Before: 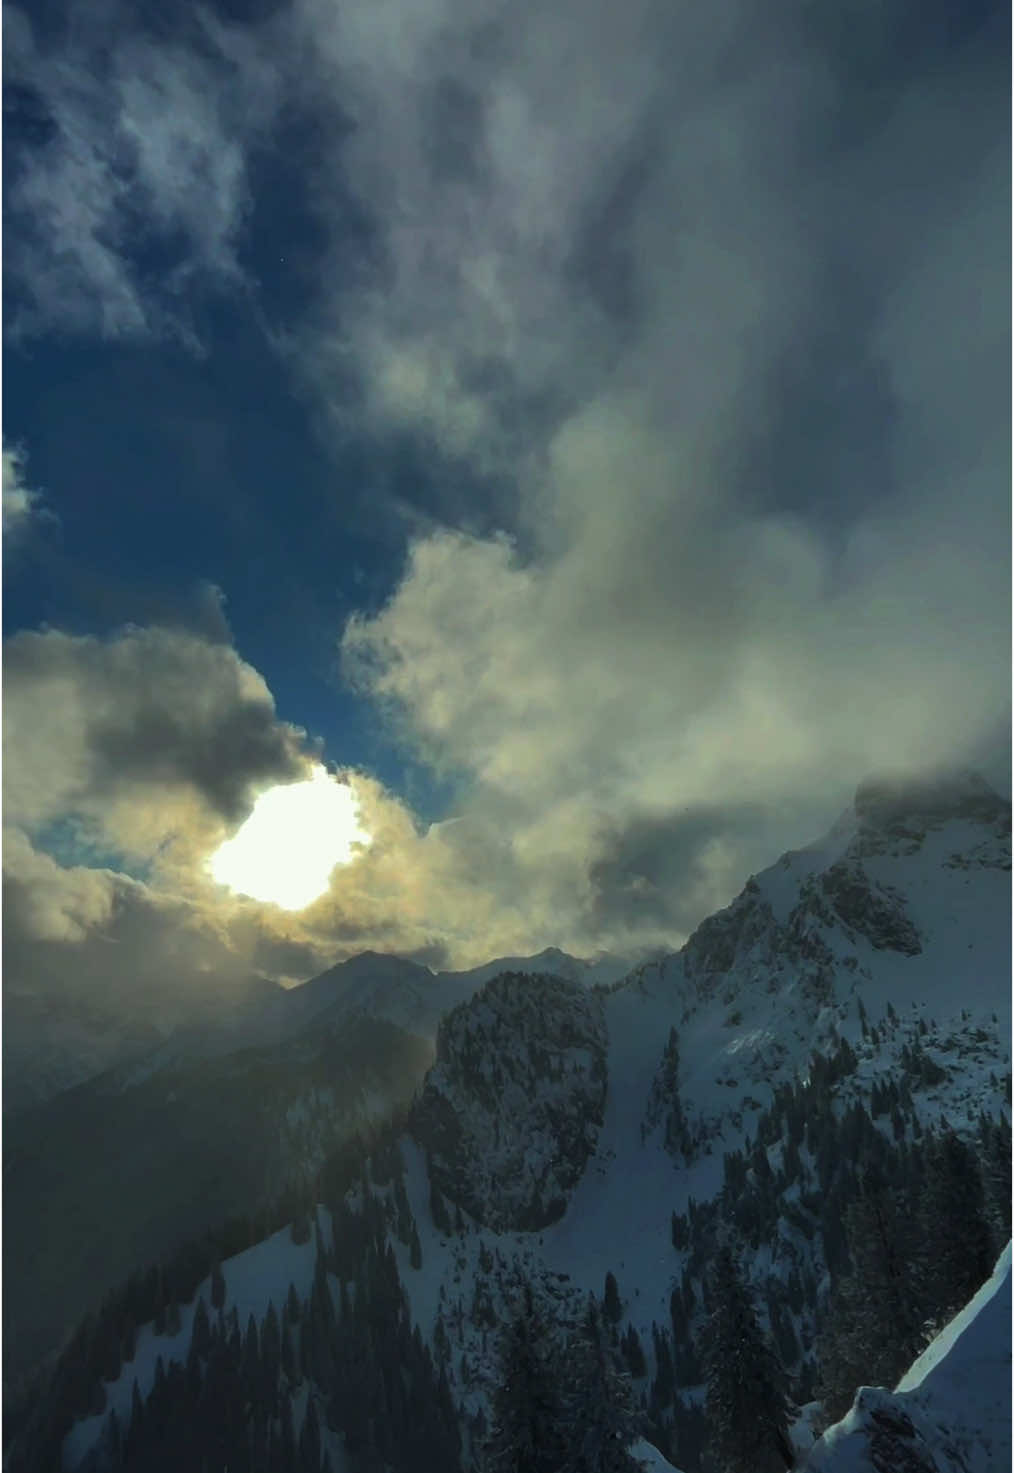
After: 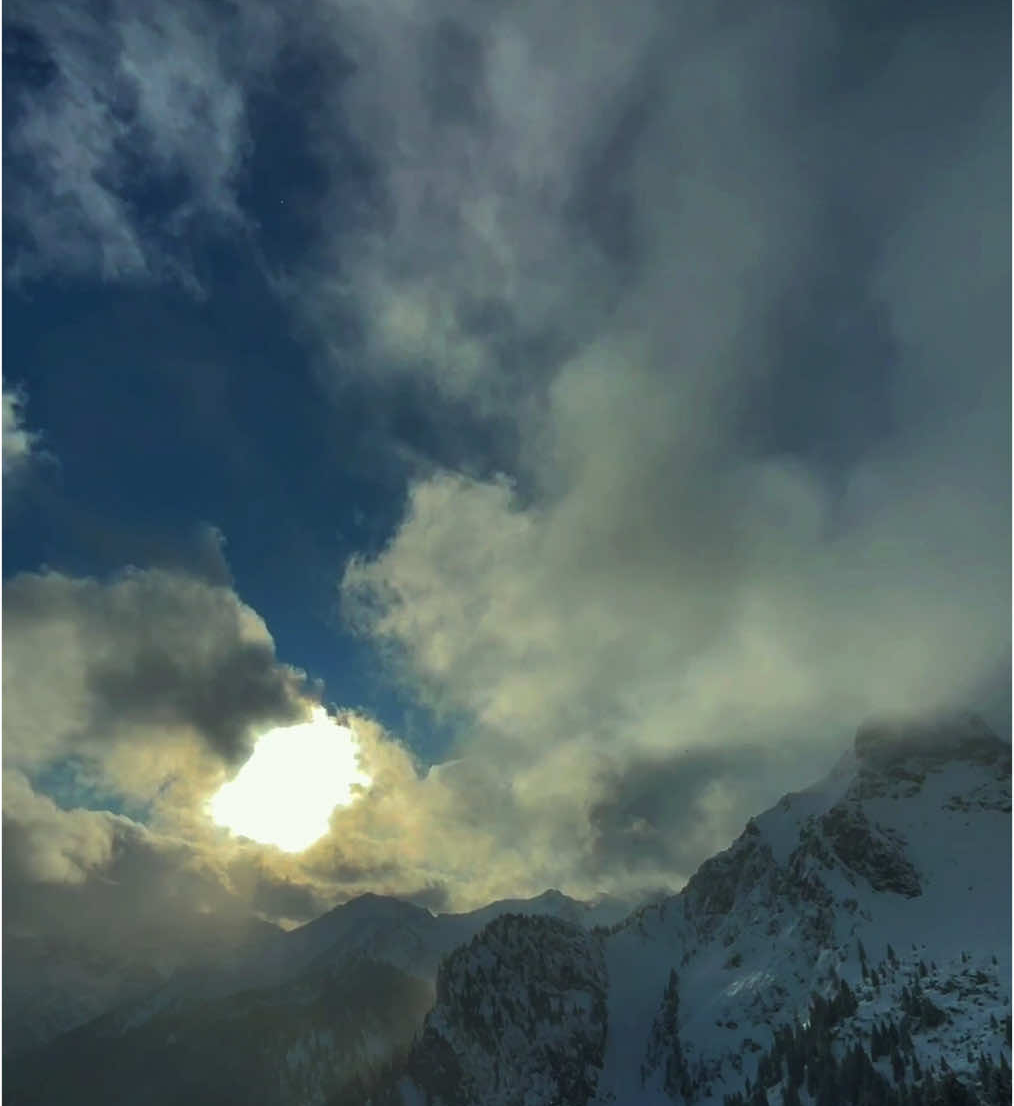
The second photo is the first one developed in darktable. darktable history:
crop: top 3.951%, bottom 20.95%
